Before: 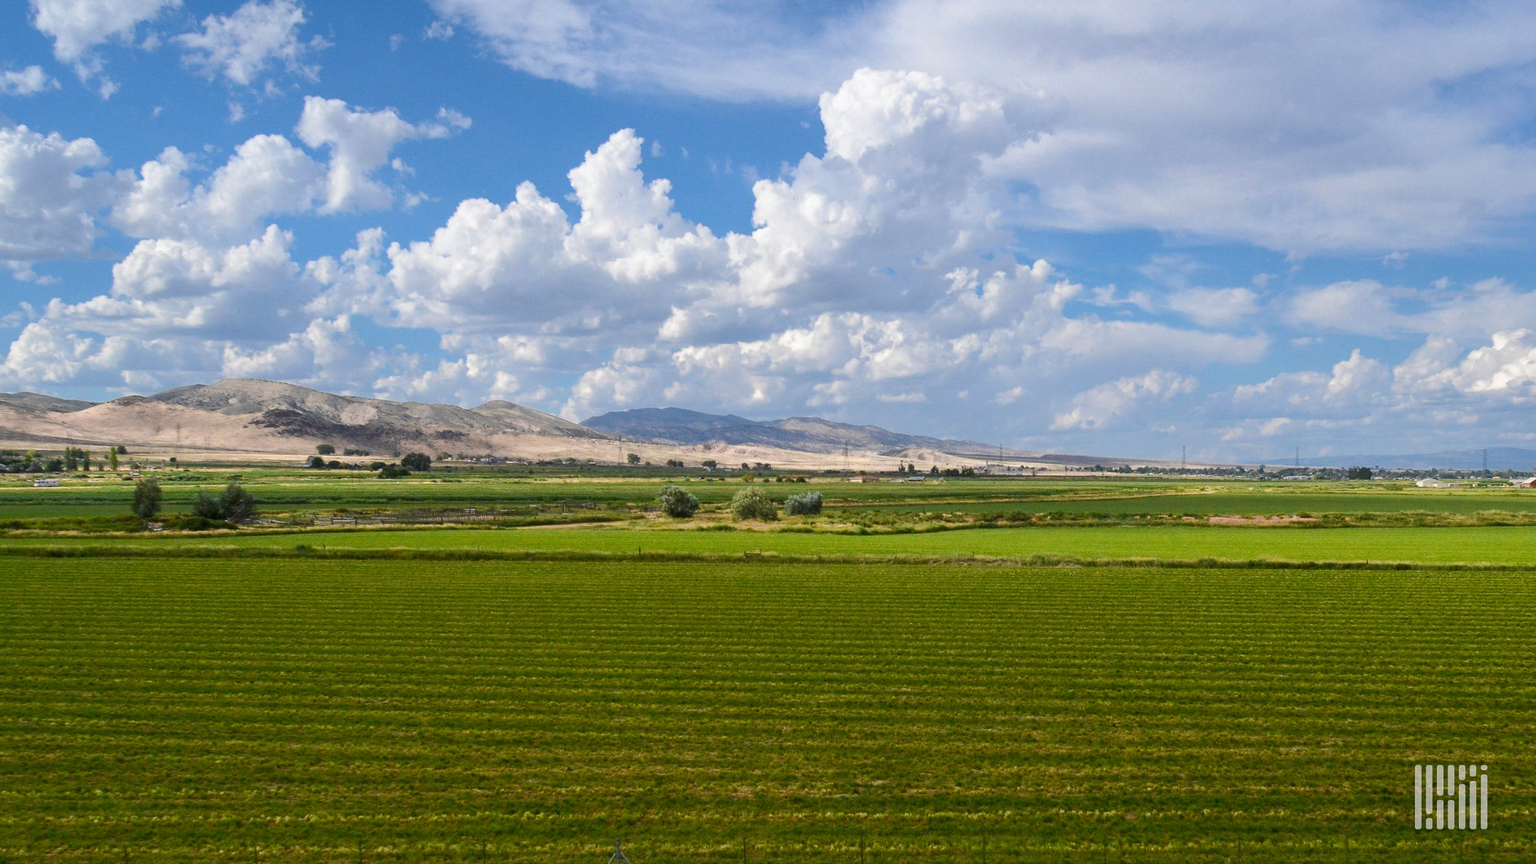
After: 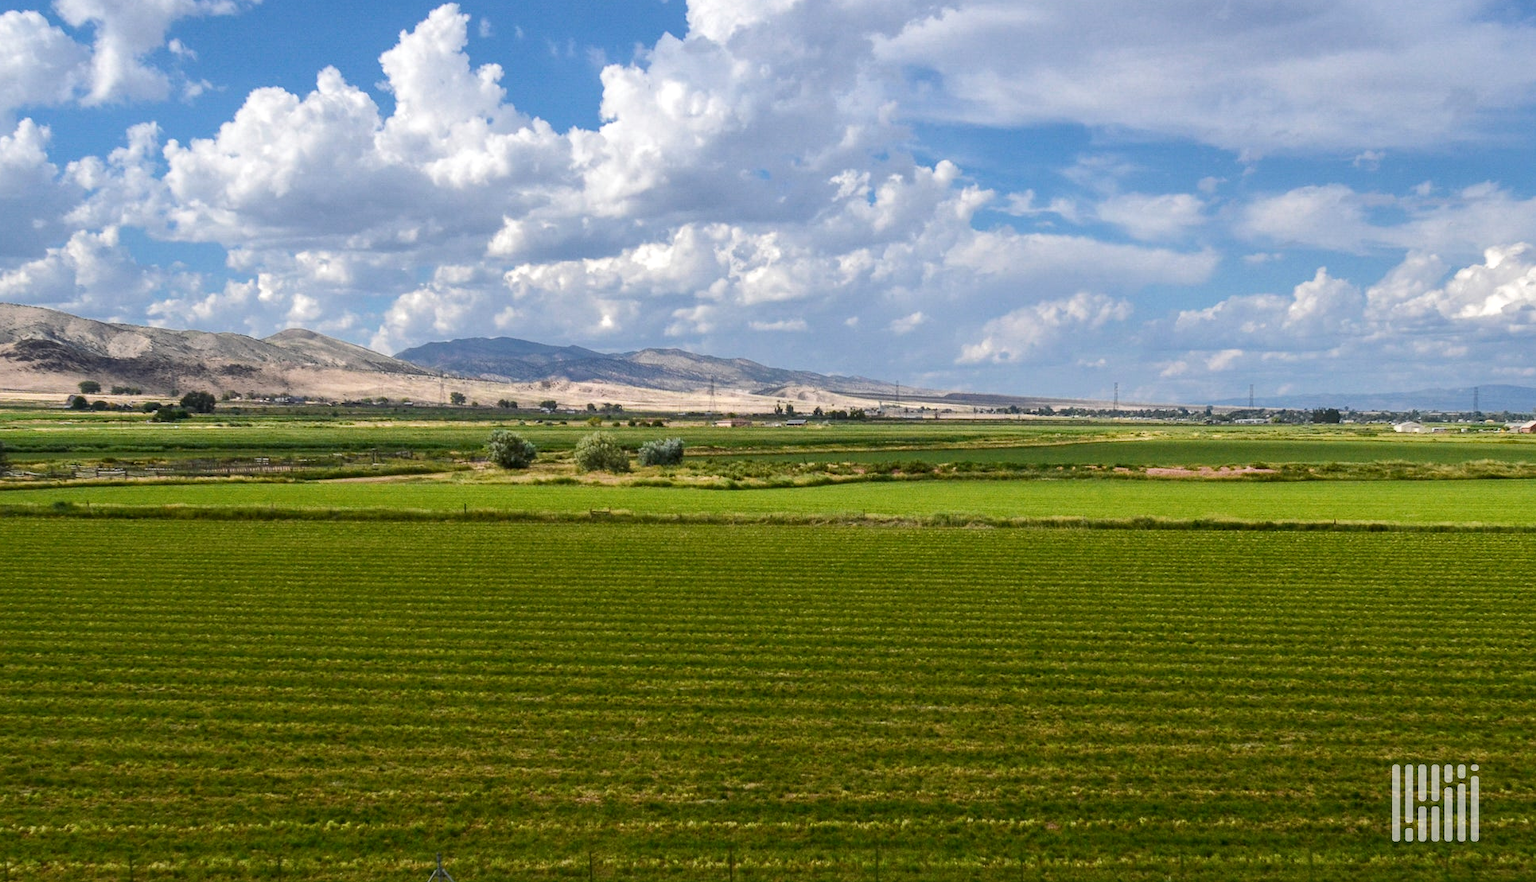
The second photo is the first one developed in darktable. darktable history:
local contrast: on, module defaults
crop: left 16.333%, top 14.562%
